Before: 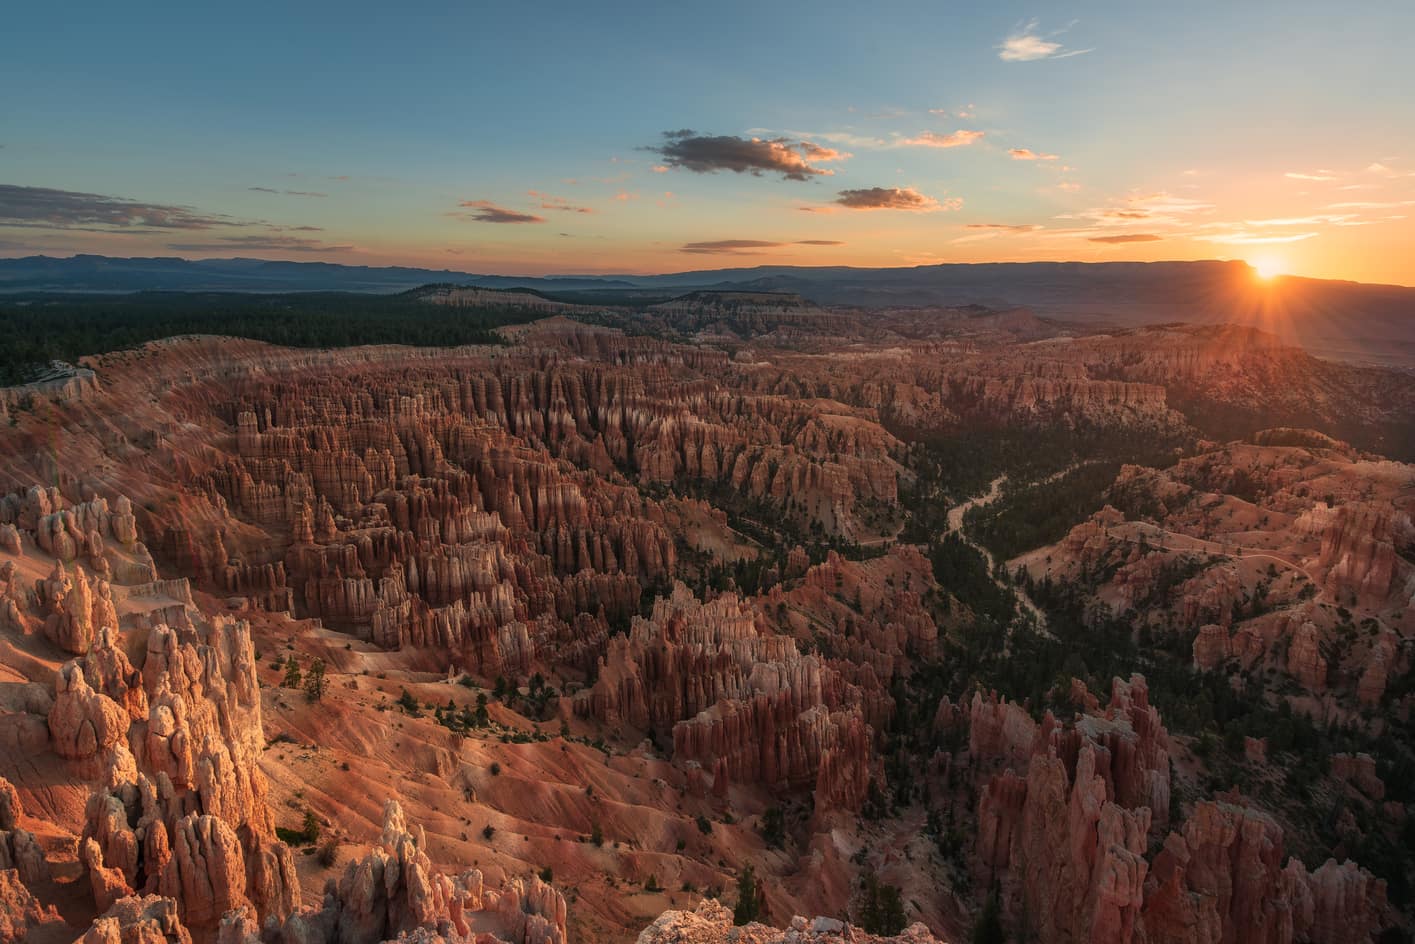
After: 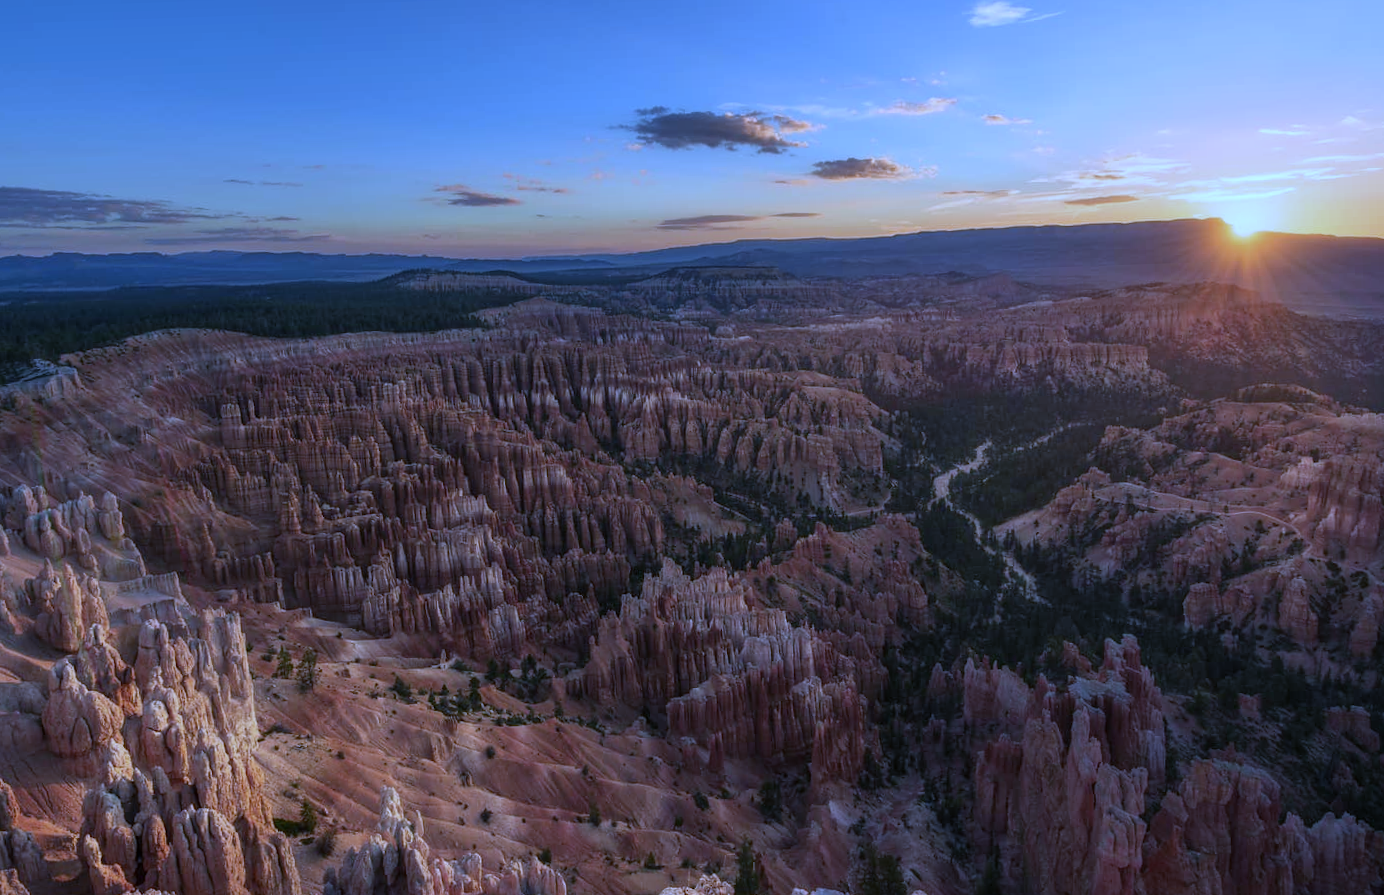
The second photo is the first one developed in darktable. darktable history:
rotate and perspective: rotation -2°, crop left 0.022, crop right 0.978, crop top 0.049, crop bottom 0.951
white balance: red 0.766, blue 1.537
